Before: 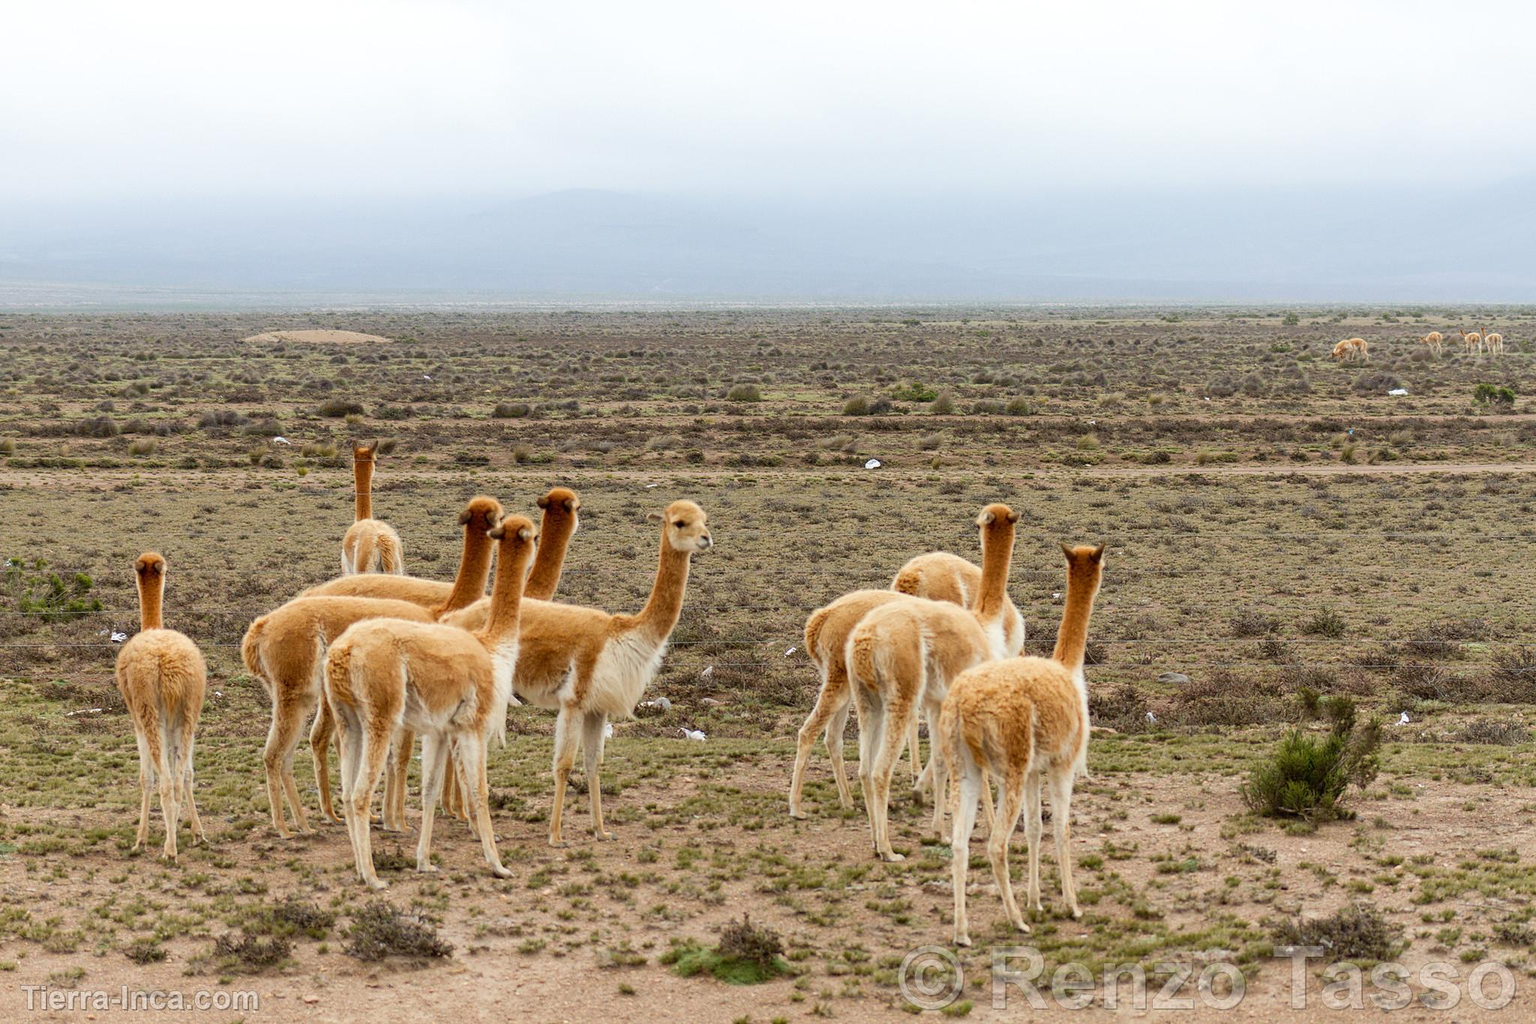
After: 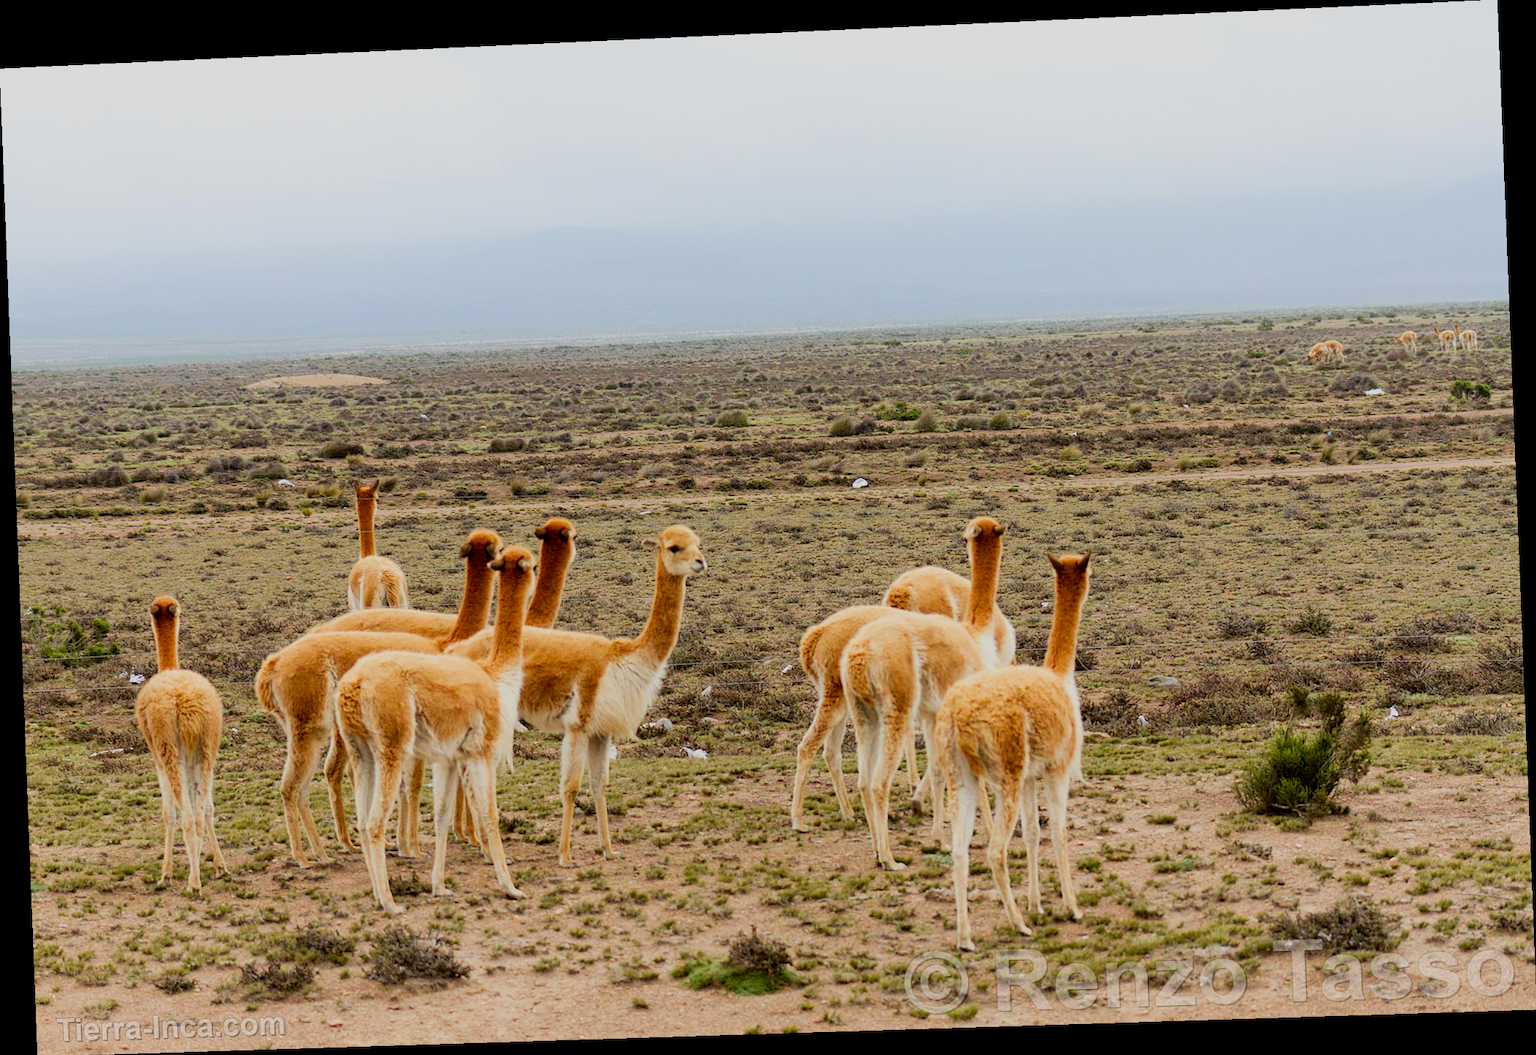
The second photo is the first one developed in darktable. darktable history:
rotate and perspective: rotation -2.22°, lens shift (horizontal) -0.022, automatic cropping off
filmic rgb: black relative exposure -7.65 EV, white relative exposure 4.56 EV, hardness 3.61, contrast 1.05
contrast brightness saturation: contrast 0.09, saturation 0.28
